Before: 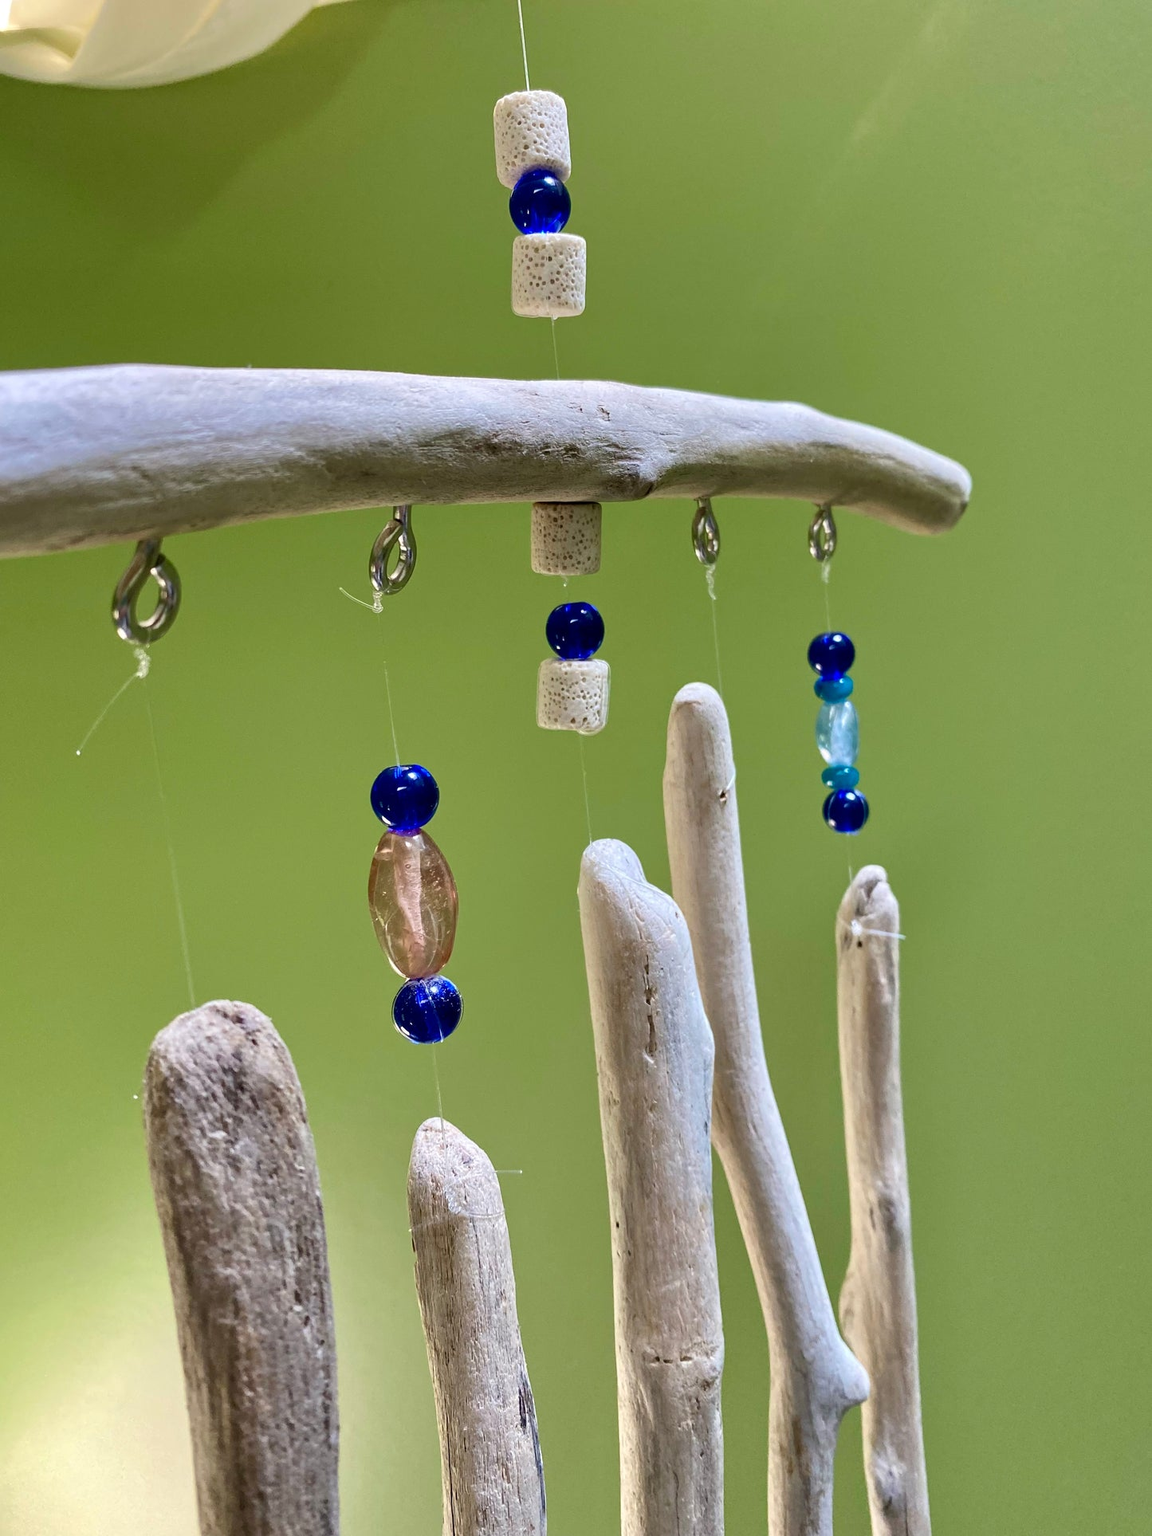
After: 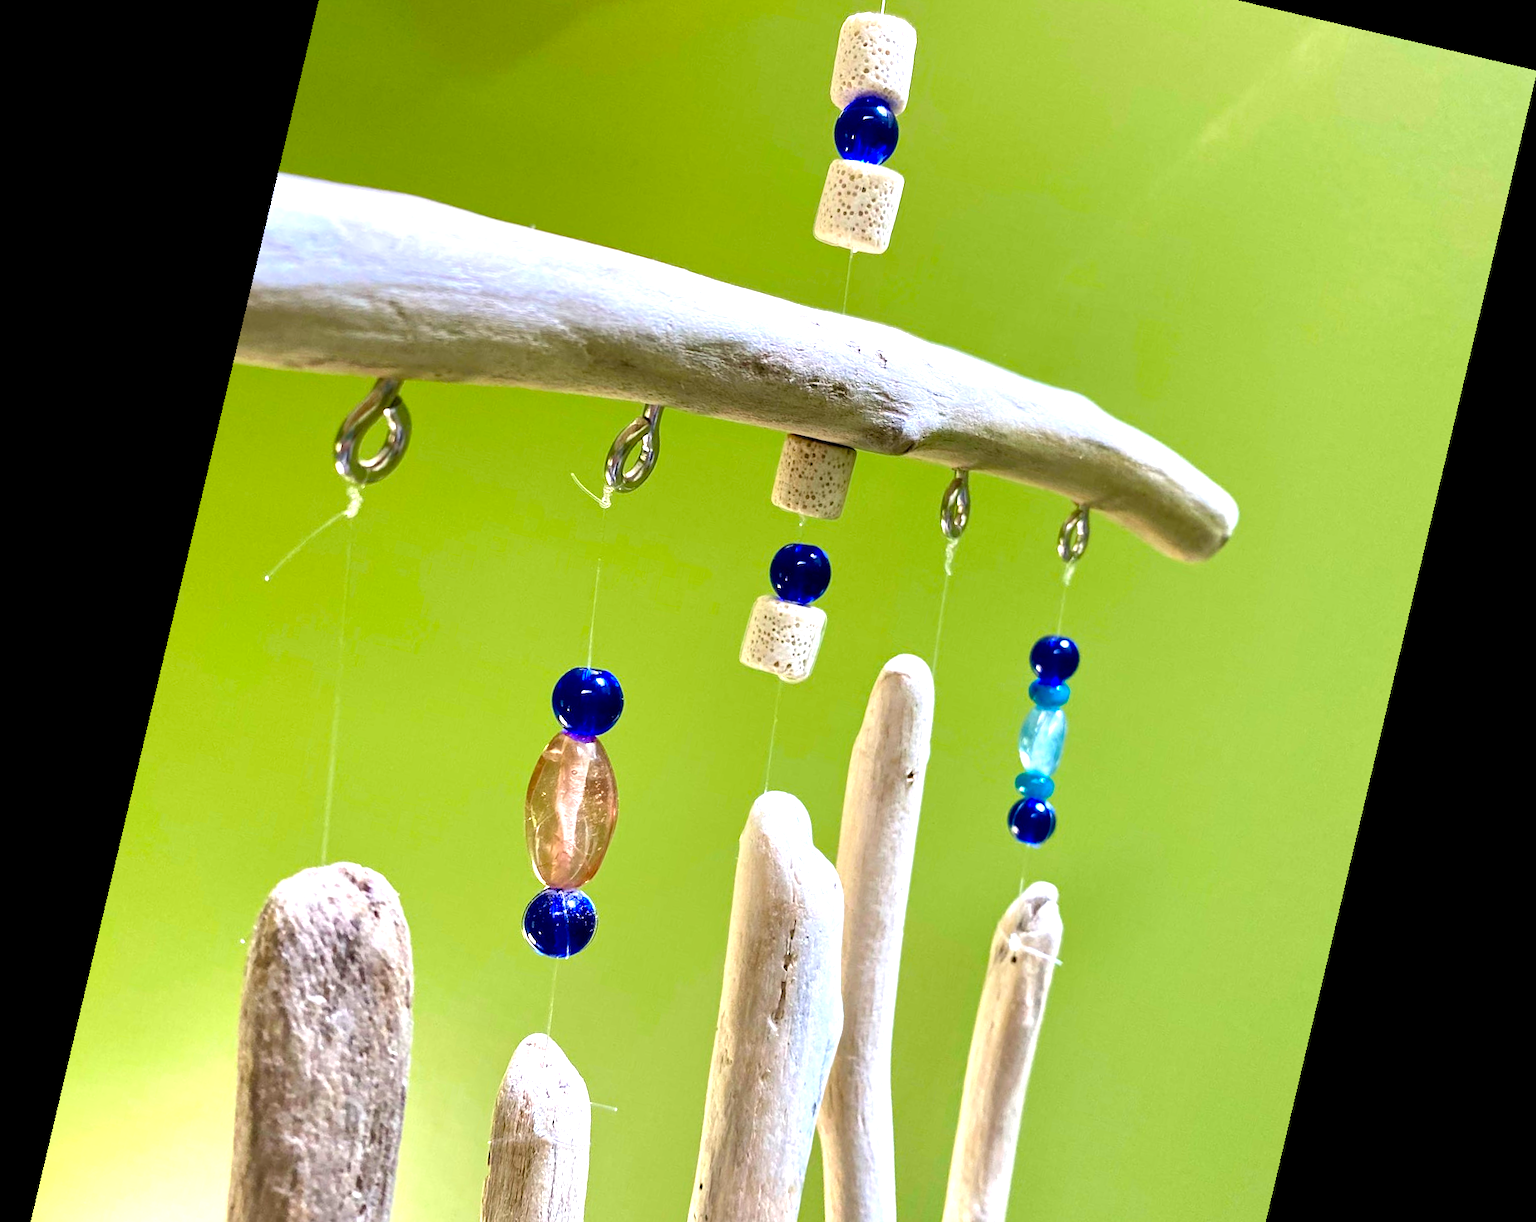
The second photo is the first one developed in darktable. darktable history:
rotate and perspective: rotation 13.27°, automatic cropping off
exposure: exposure 1 EV, compensate highlight preservation false
color balance rgb: perceptual saturation grading › global saturation 20%, global vibrance 20%
crop: top 11.166%, bottom 22.168%
